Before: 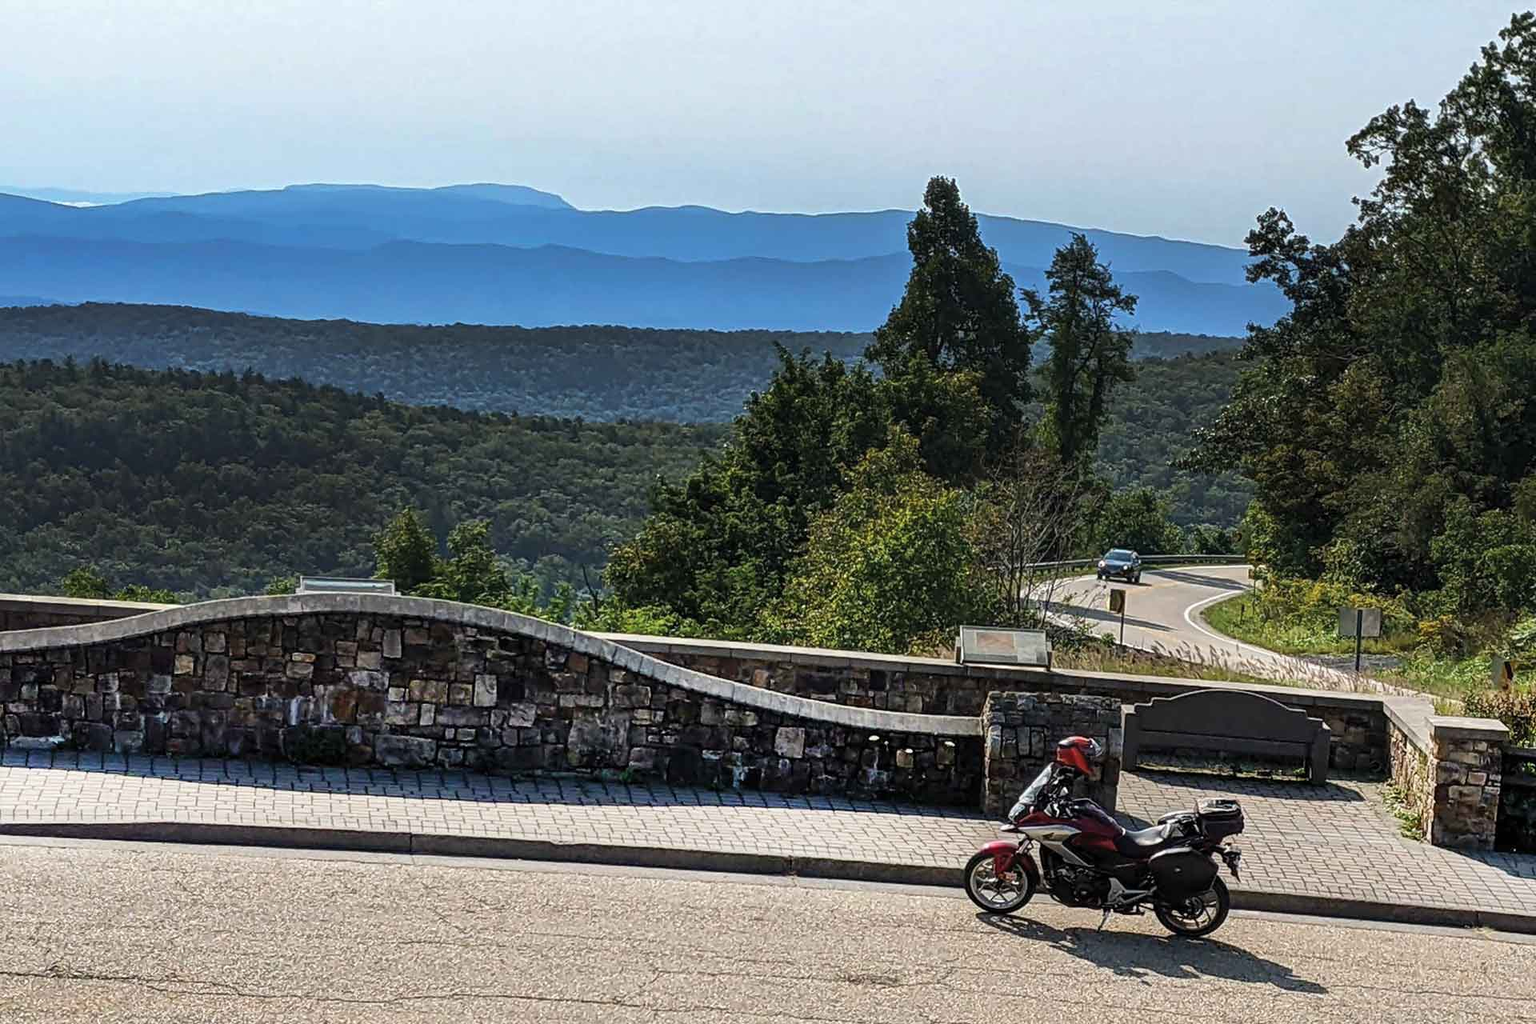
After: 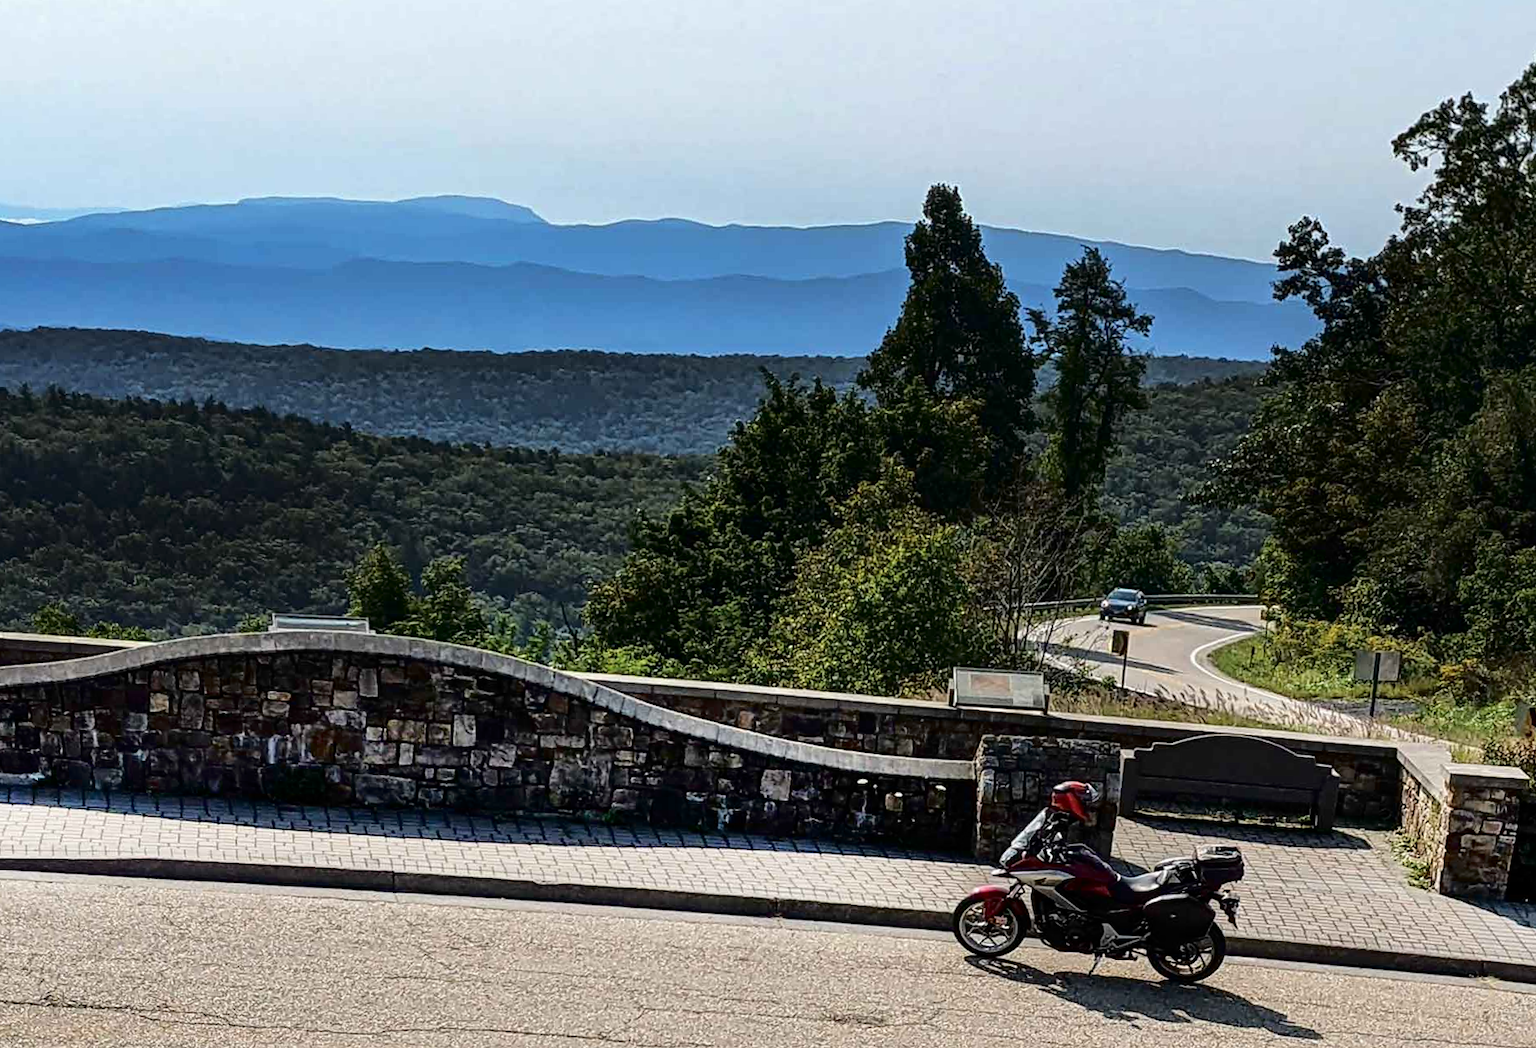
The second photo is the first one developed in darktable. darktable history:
rotate and perspective: rotation 0.074°, lens shift (vertical) 0.096, lens shift (horizontal) -0.041, crop left 0.043, crop right 0.952, crop top 0.024, crop bottom 0.979
fill light: exposure -2 EV, width 8.6
